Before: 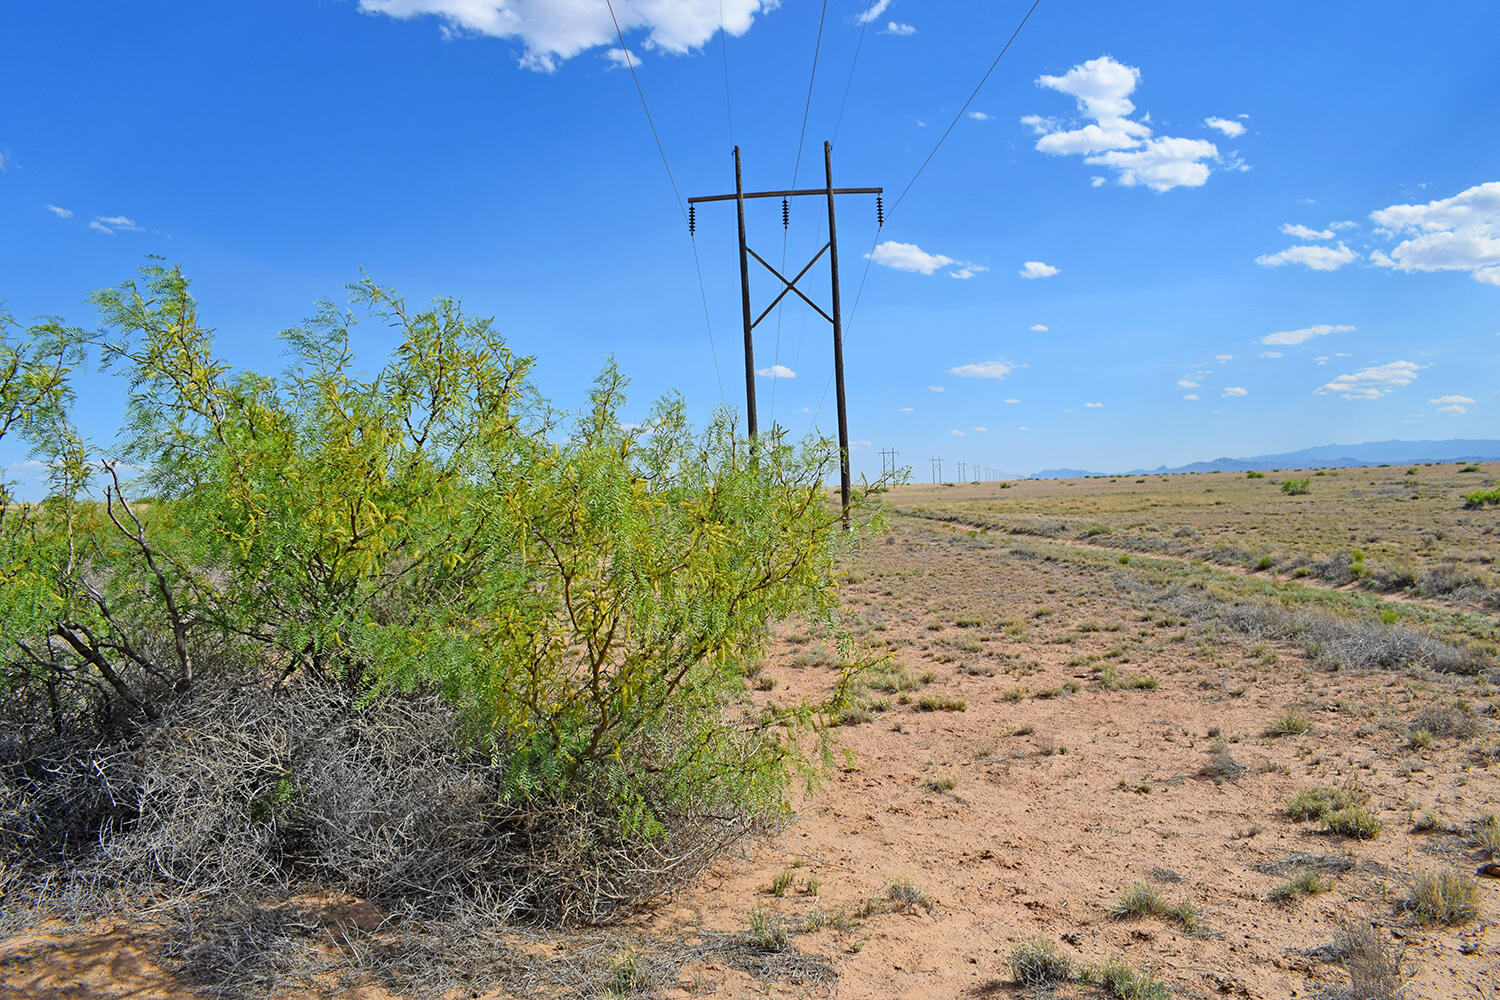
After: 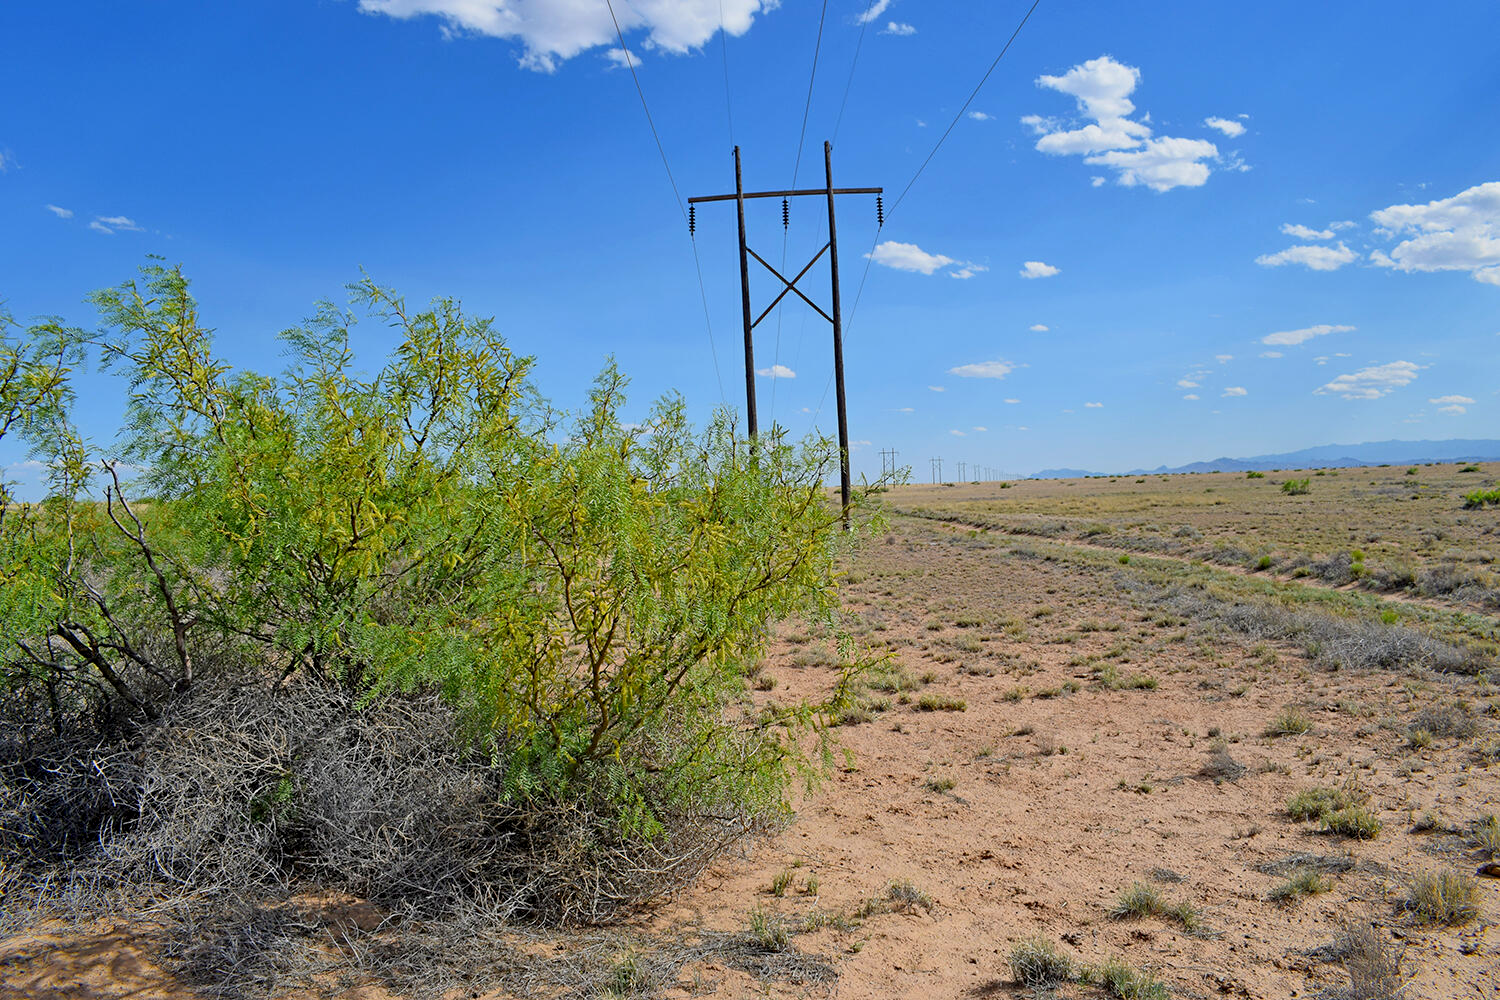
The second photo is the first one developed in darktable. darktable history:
tone equalizer: on, module defaults
exposure: black level correction 0.006, exposure -0.226 EV, compensate highlight preservation false
